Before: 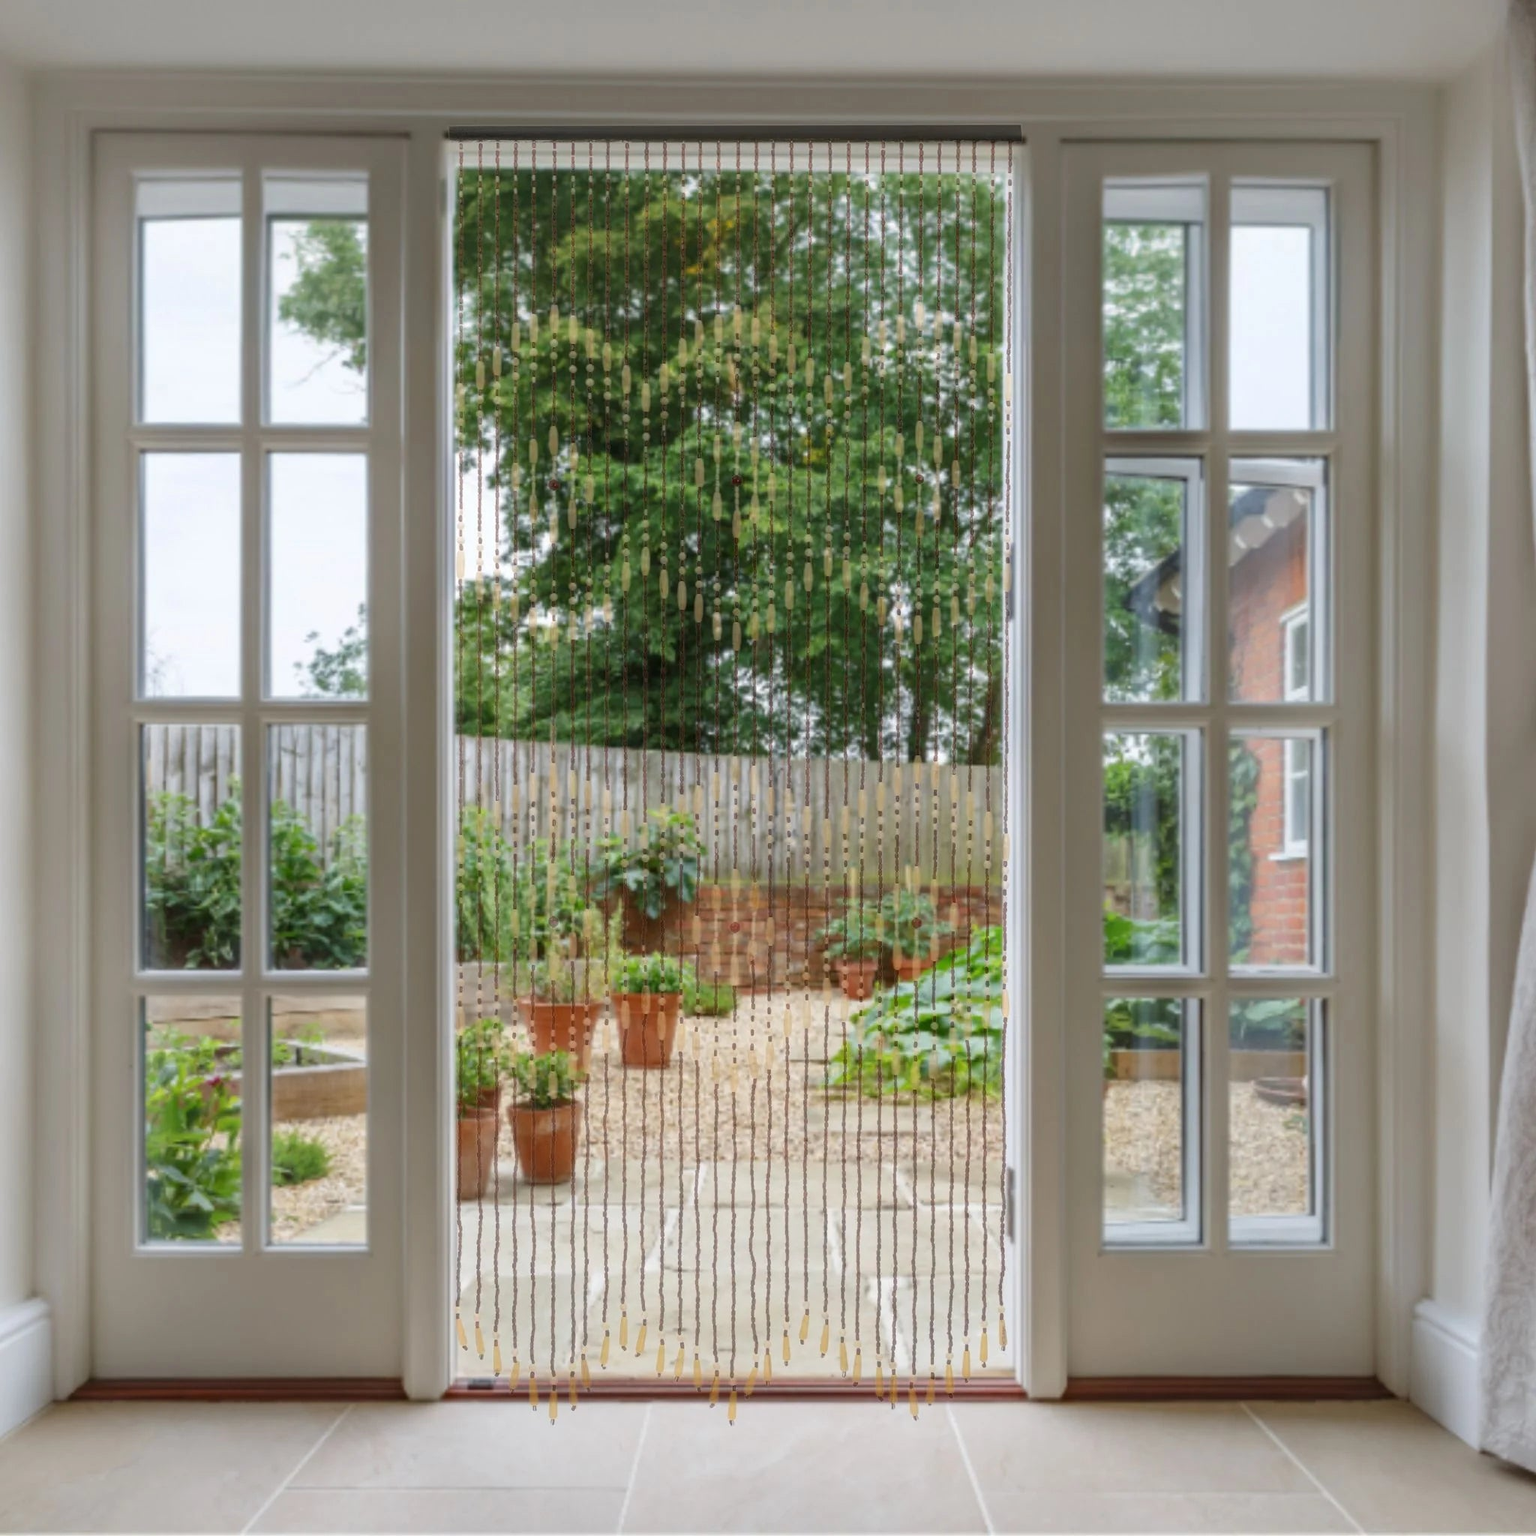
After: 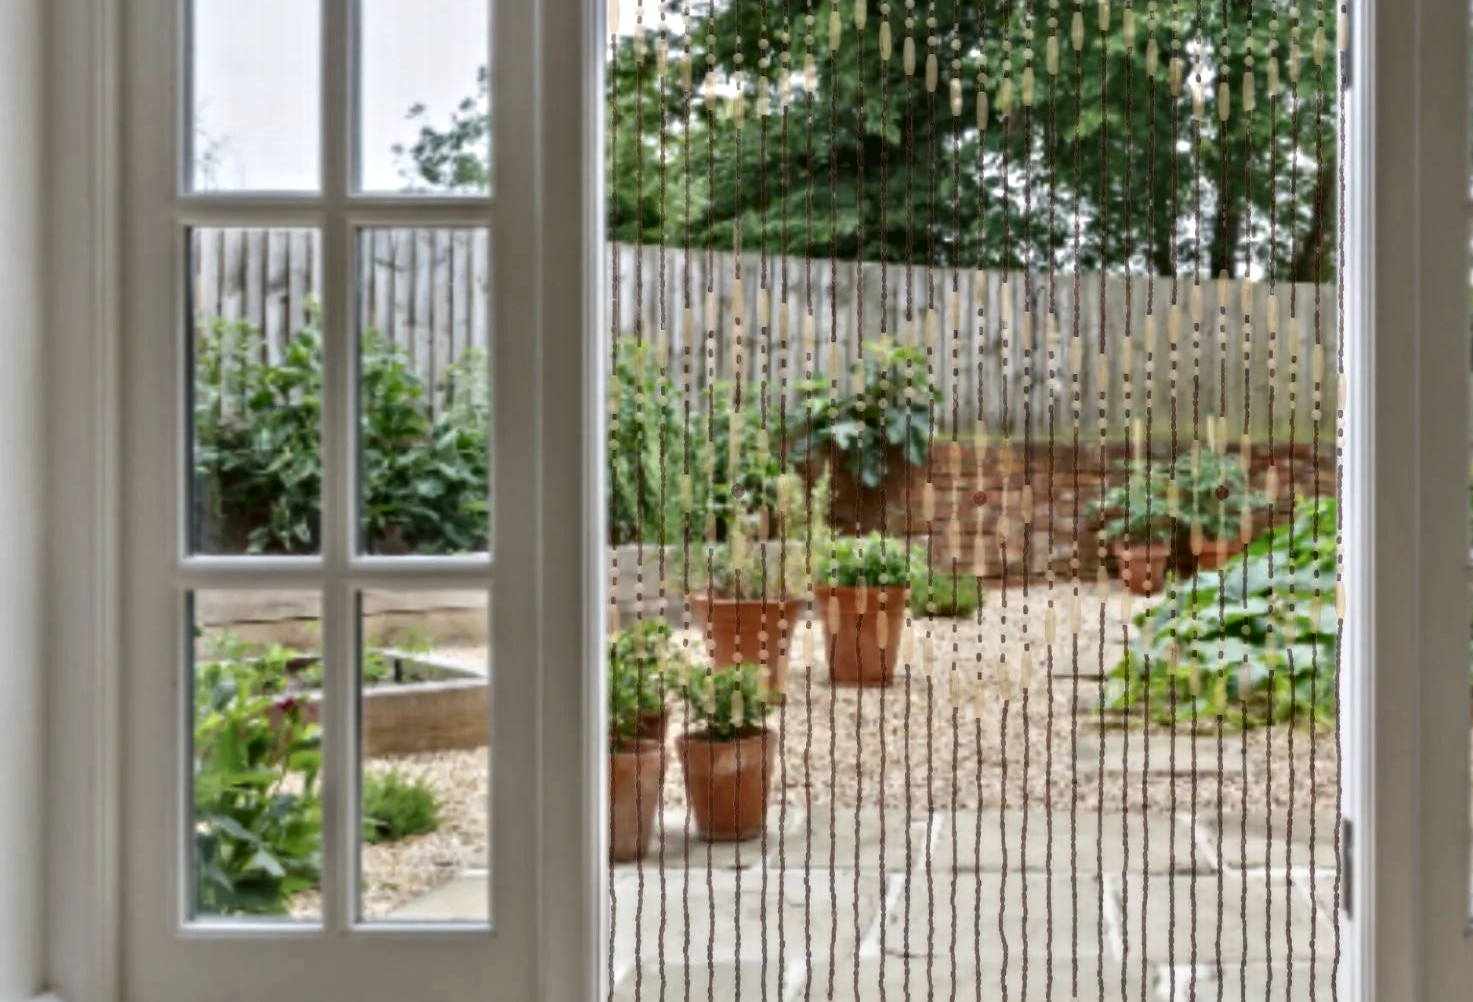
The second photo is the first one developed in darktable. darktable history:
contrast equalizer: octaves 7, y [[0.511, 0.558, 0.631, 0.632, 0.559, 0.512], [0.5 ×6], [0.507, 0.559, 0.627, 0.644, 0.647, 0.647], [0 ×6], [0 ×6]]
contrast brightness saturation: contrast -0.087, brightness -0.036, saturation -0.113
crop: top 36.058%, right 28.068%, bottom 14.985%
